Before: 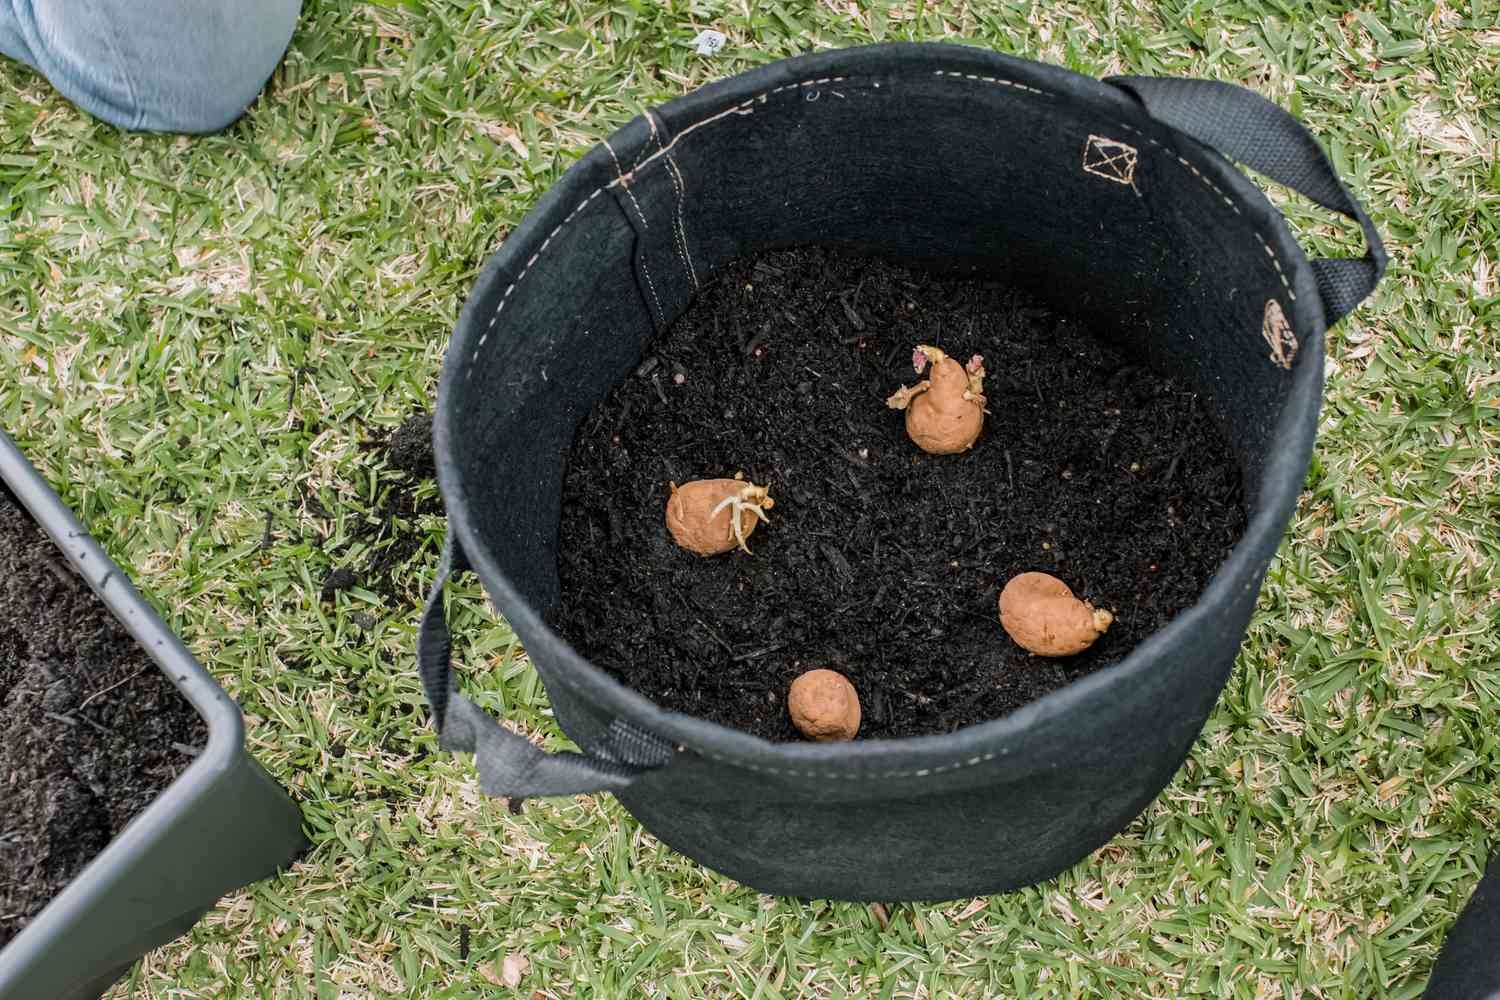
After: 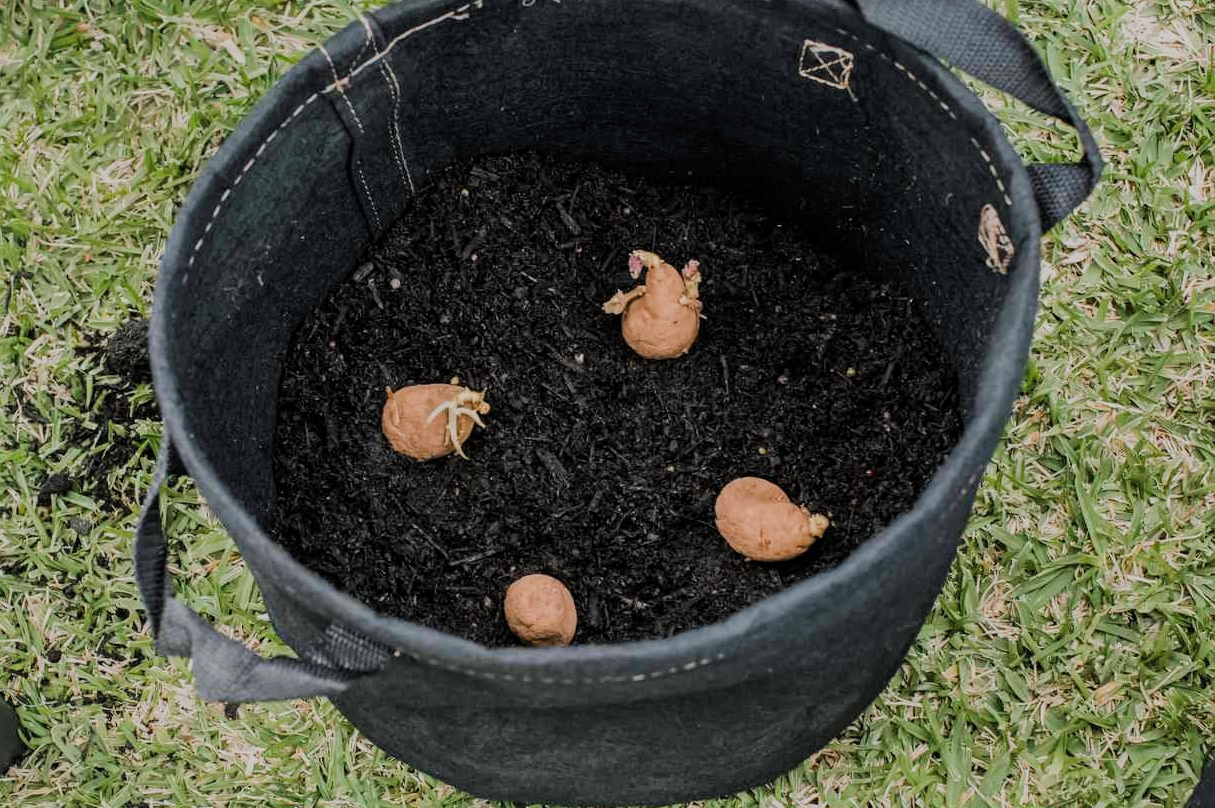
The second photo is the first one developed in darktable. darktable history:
crop: left 18.955%, top 9.517%, right 0%, bottom 9.592%
filmic rgb: black relative exposure -7.99 EV, white relative exposure 4.01 EV, hardness 4.13, color science v5 (2021), contrast in shadows safe, contrast in highlights safe
